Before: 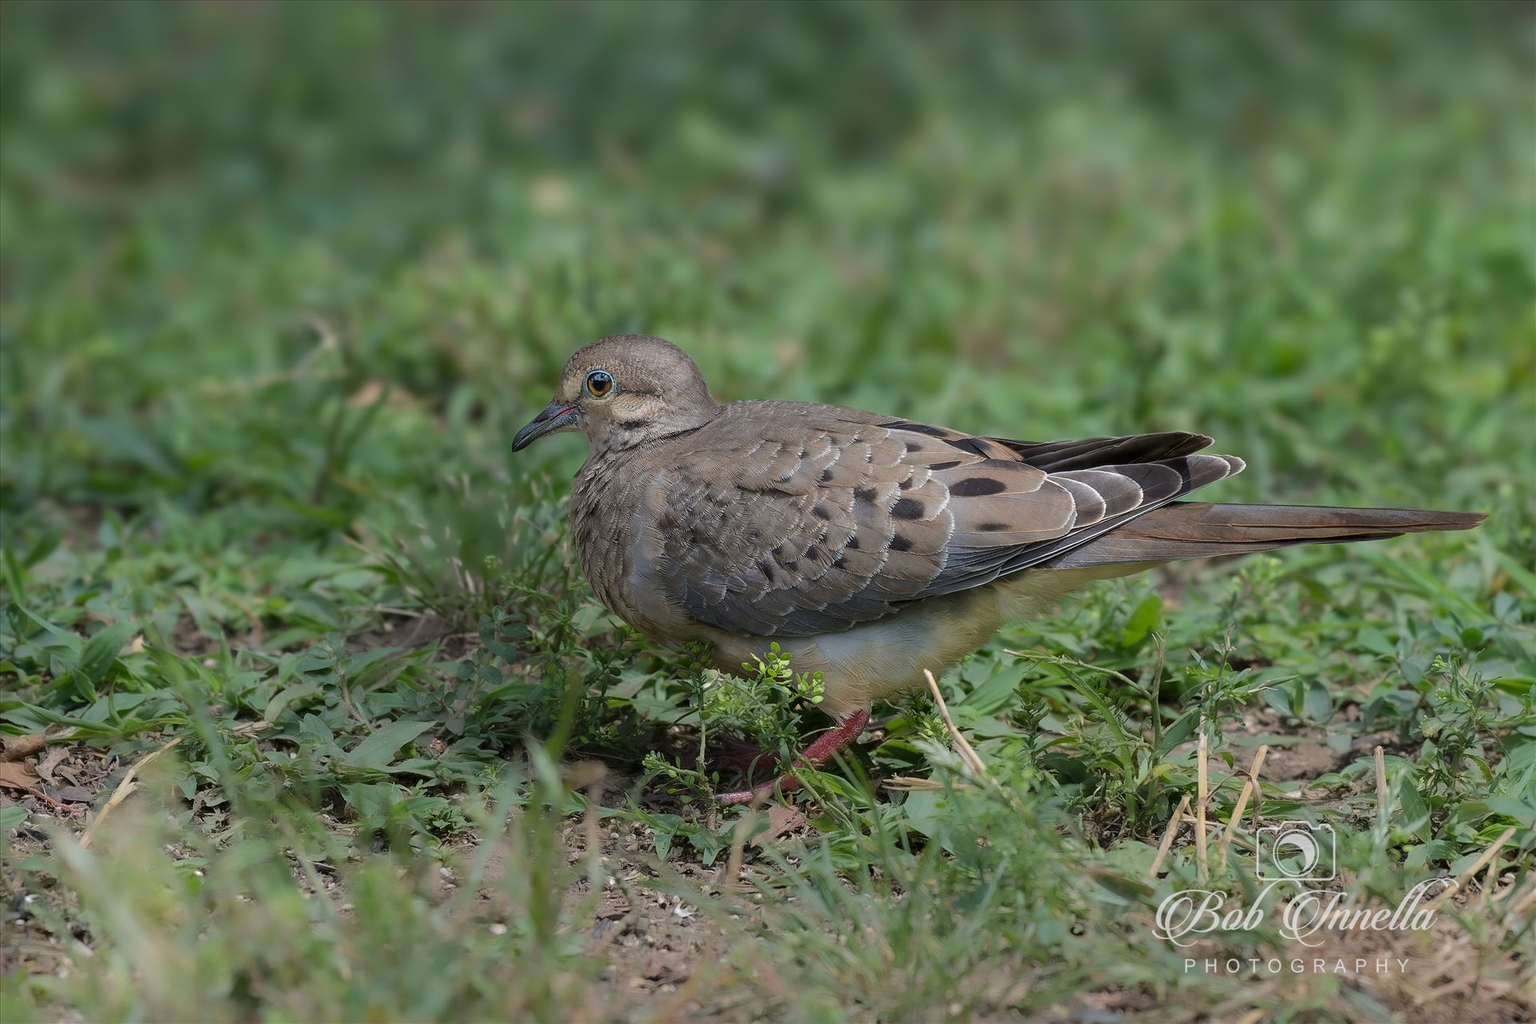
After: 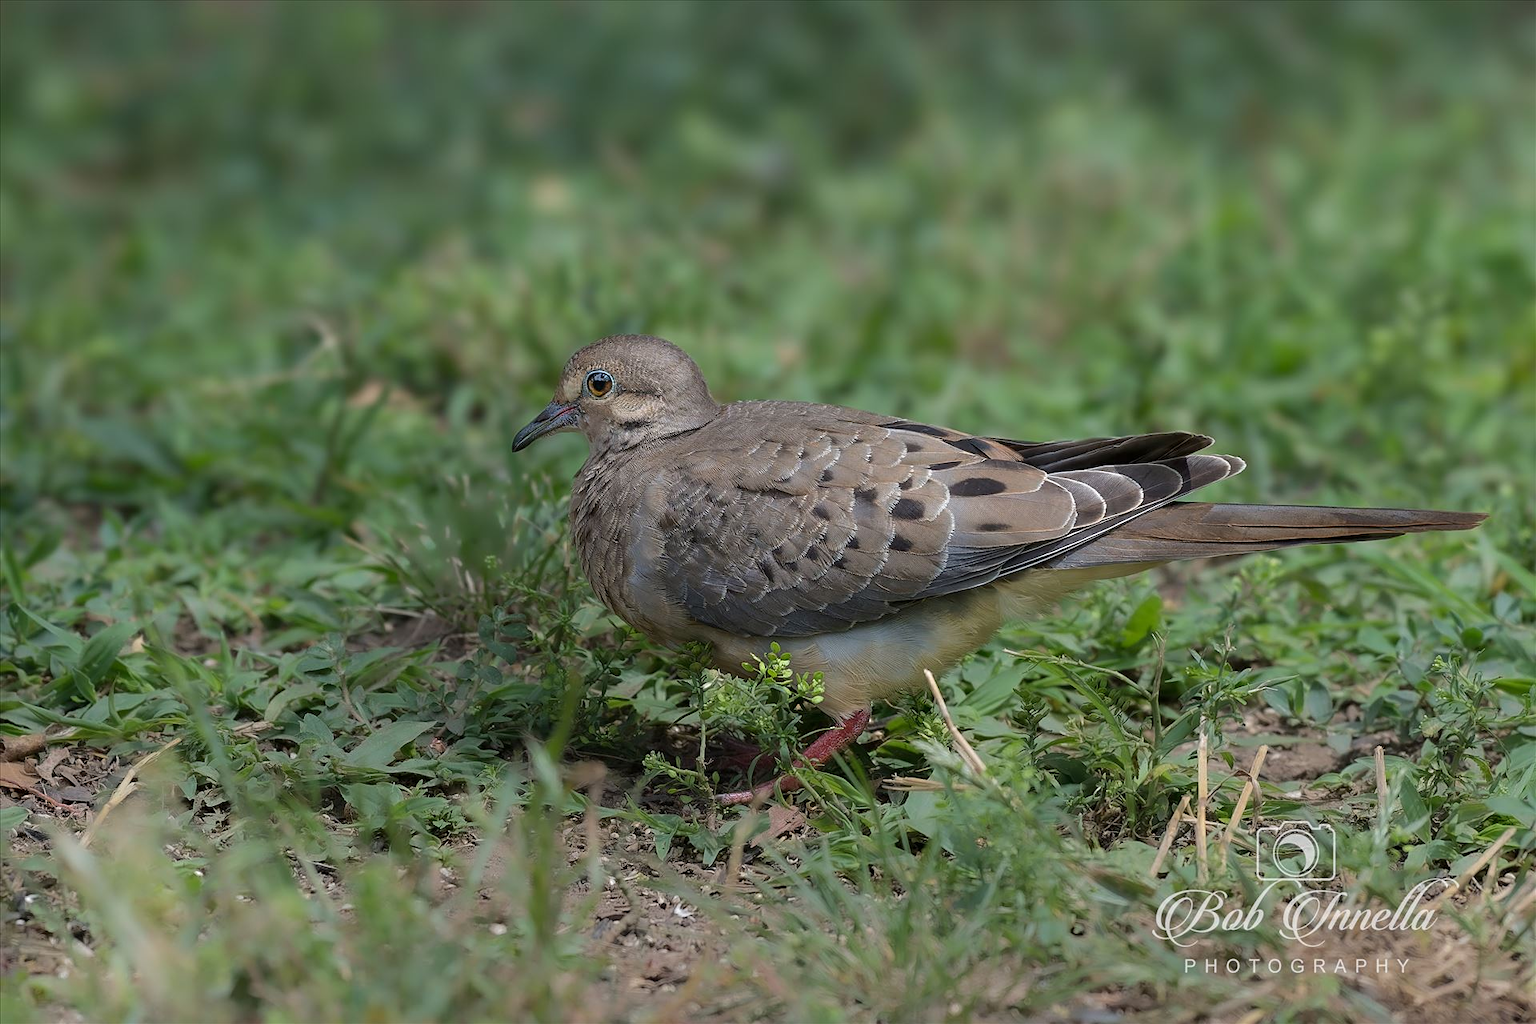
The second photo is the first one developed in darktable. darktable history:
sharpen: amount 0.2
shadows and highlights: shadows 0, highlights 40
